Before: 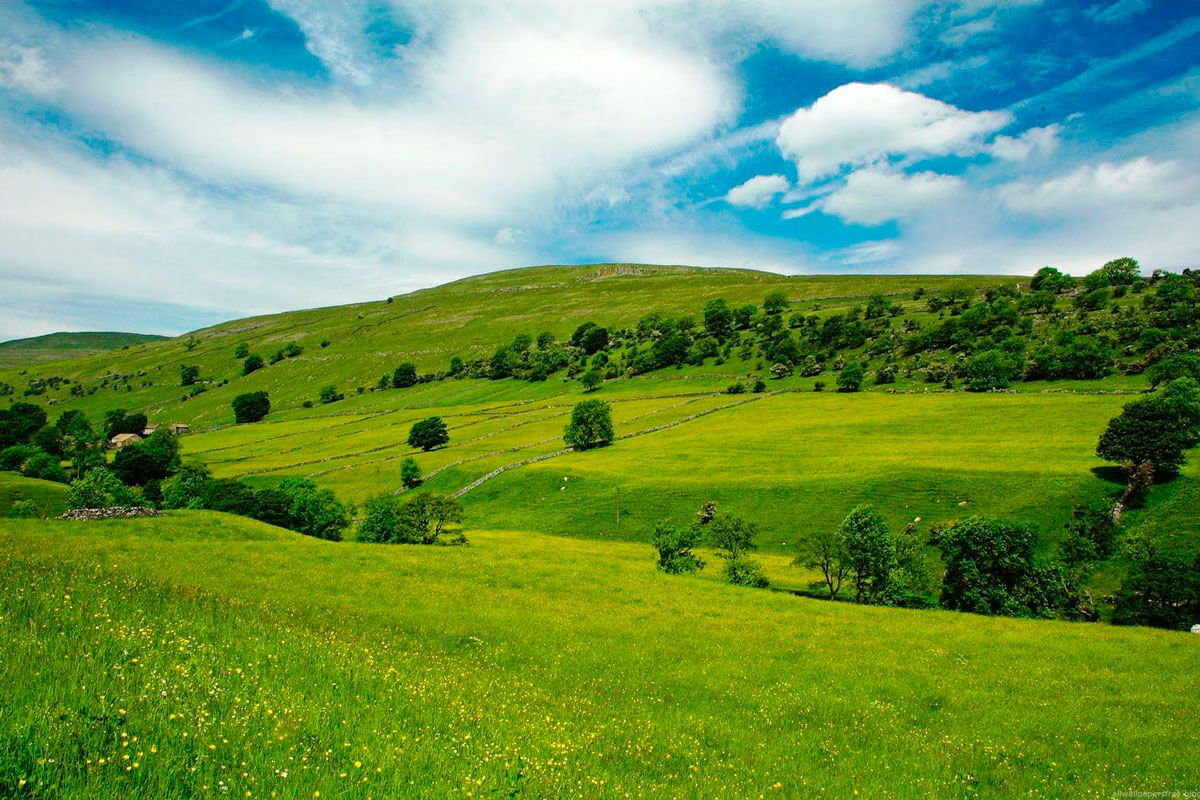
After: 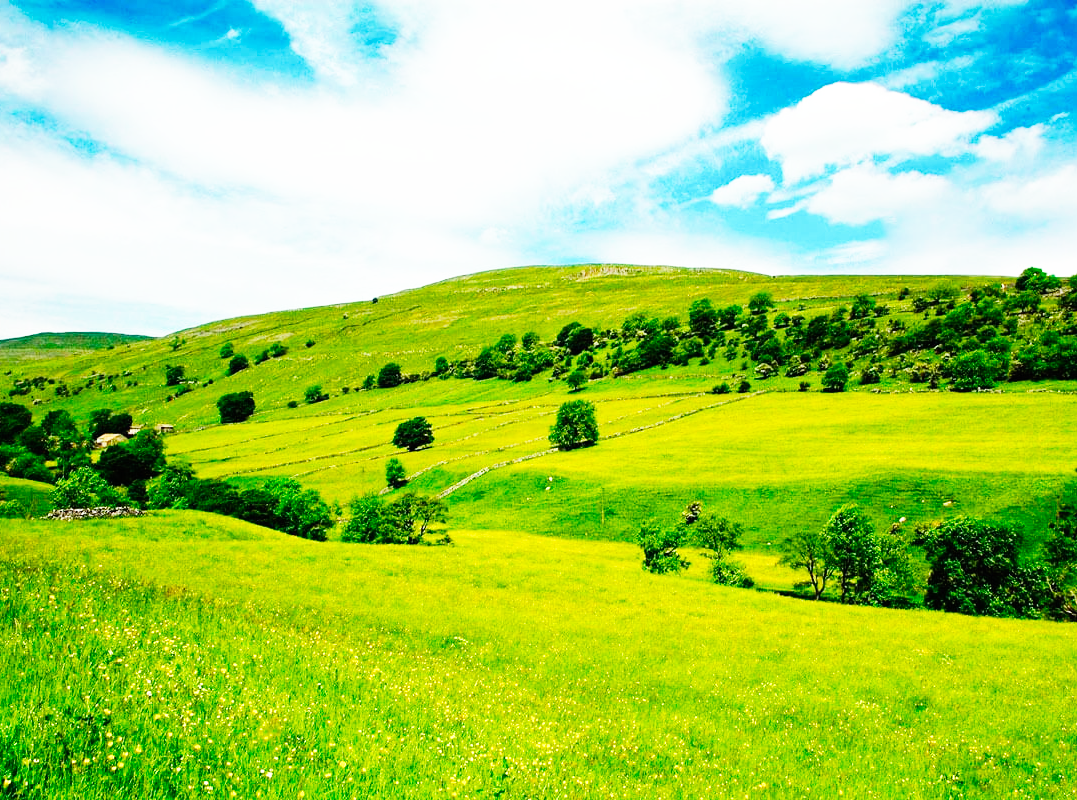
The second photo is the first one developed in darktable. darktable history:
crop and rotate: left 1.263%, right 8.942%
base curve: curves: ch0 [(0, 0) (0.007, 0.004) (0.027, 0.03) (0.046, 0.07) (0.207, 0.54) (0.442, 0.872) (0.673, 0.972) (1, 1)], preserve colors none
